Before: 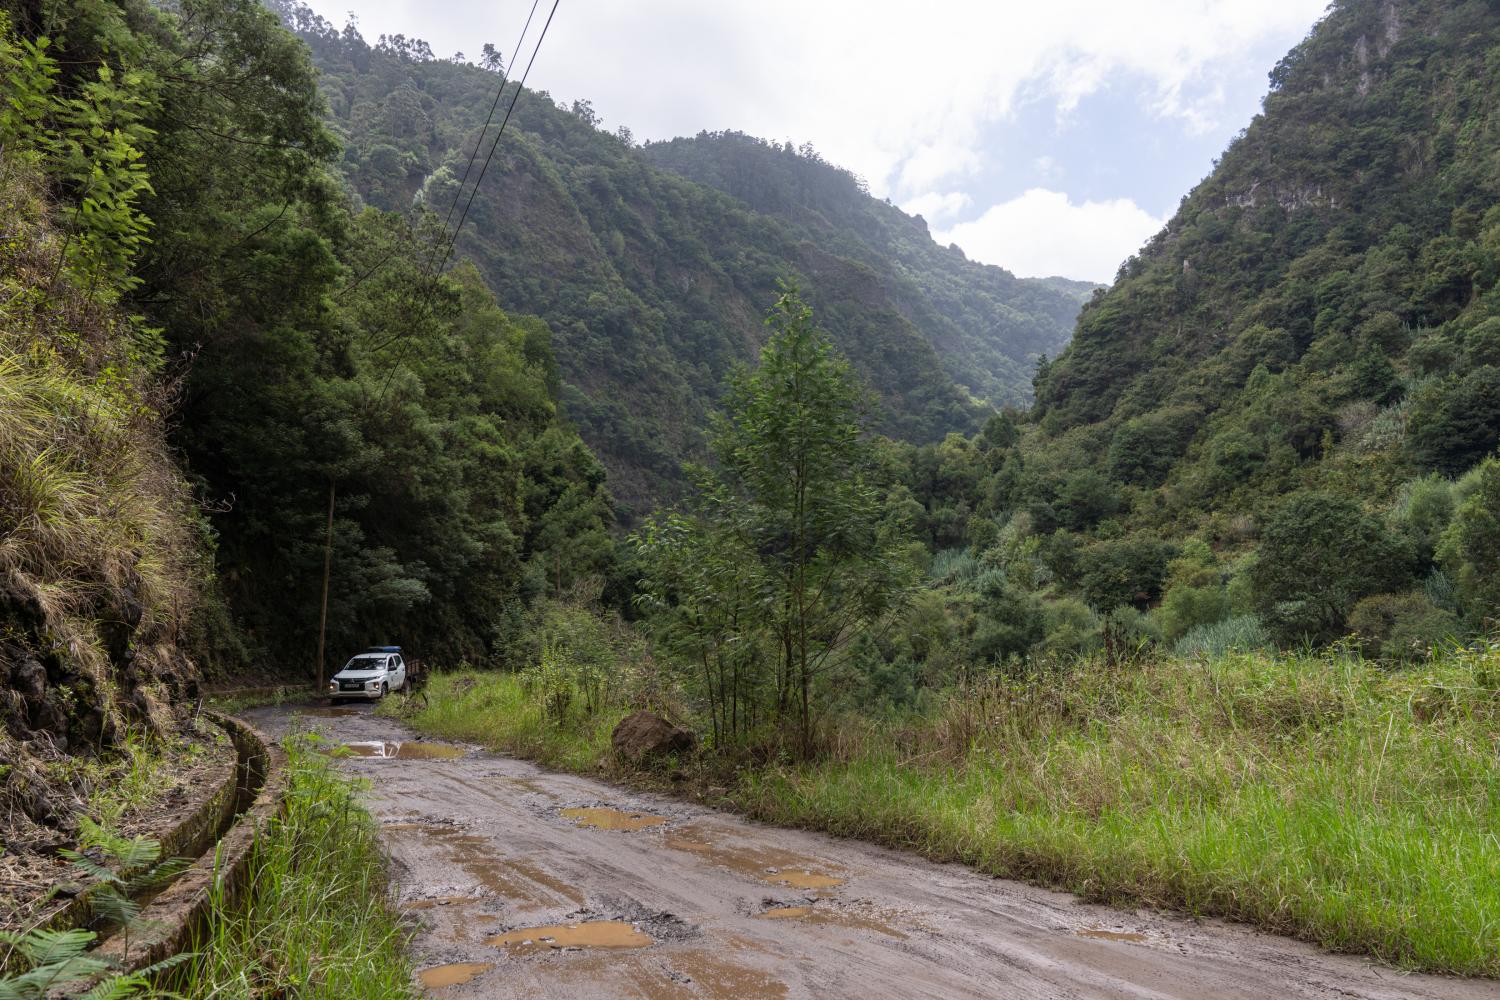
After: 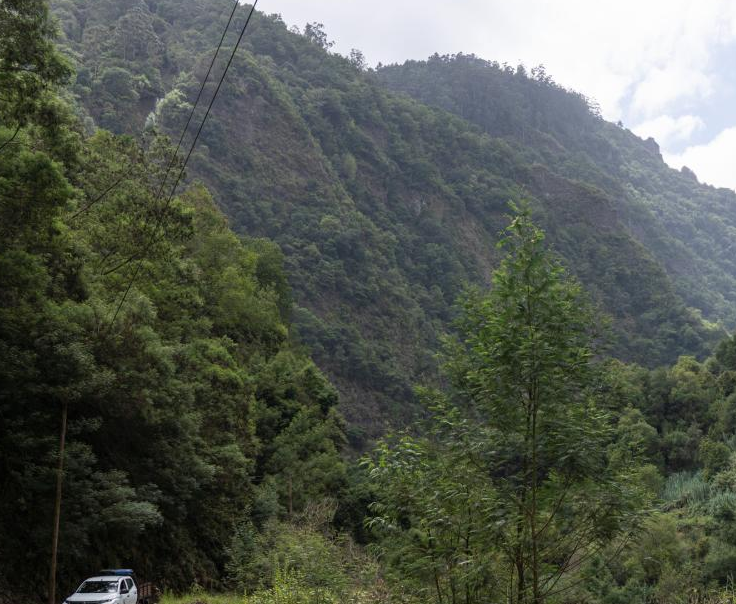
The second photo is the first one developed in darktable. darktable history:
crop: left 17.896%, top 7.721%, right 32.991%, bottom 31.843%
